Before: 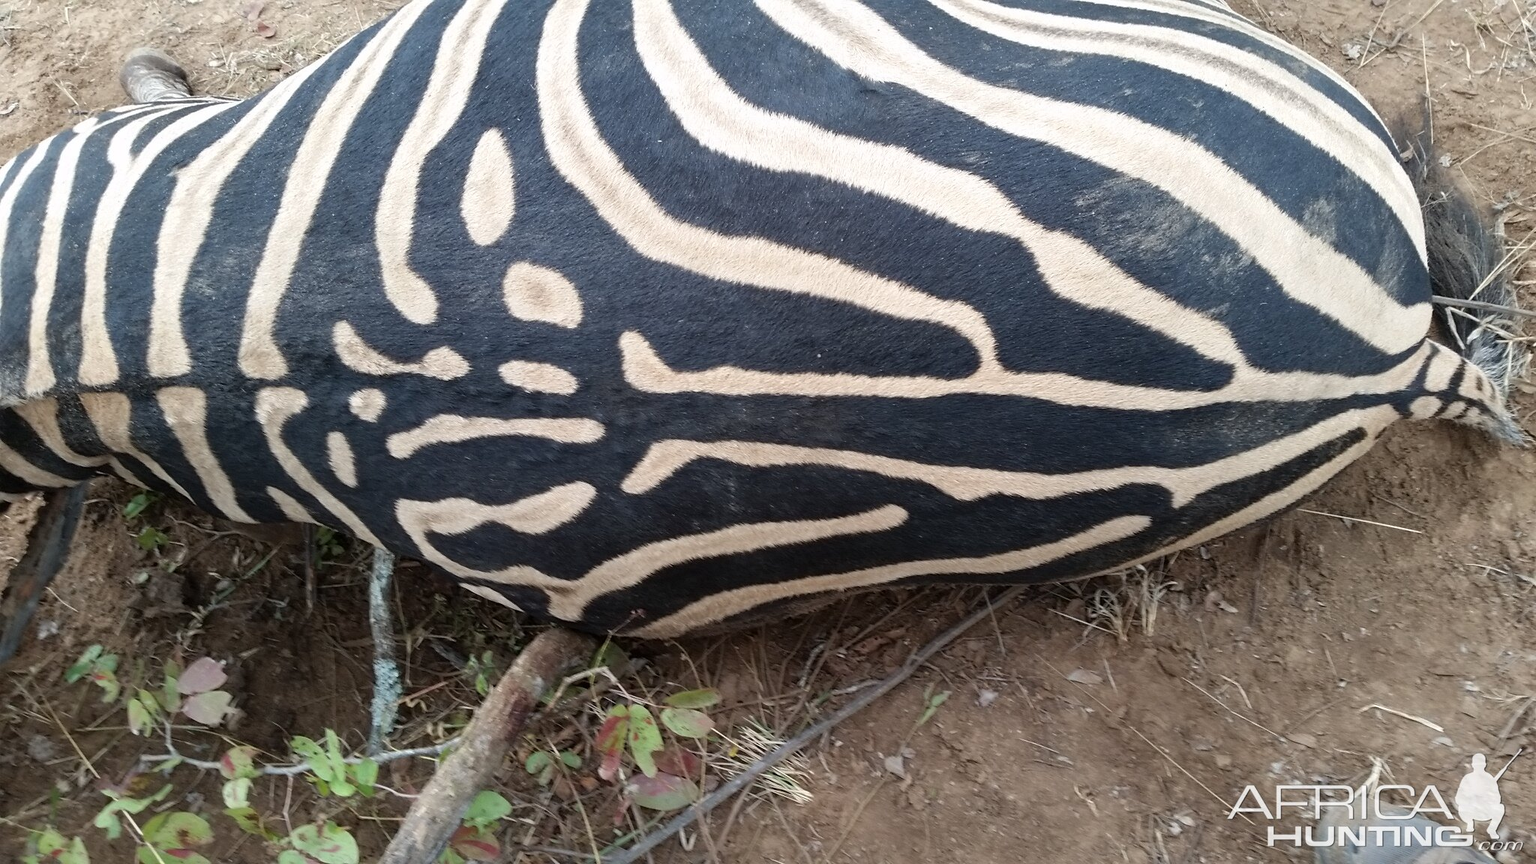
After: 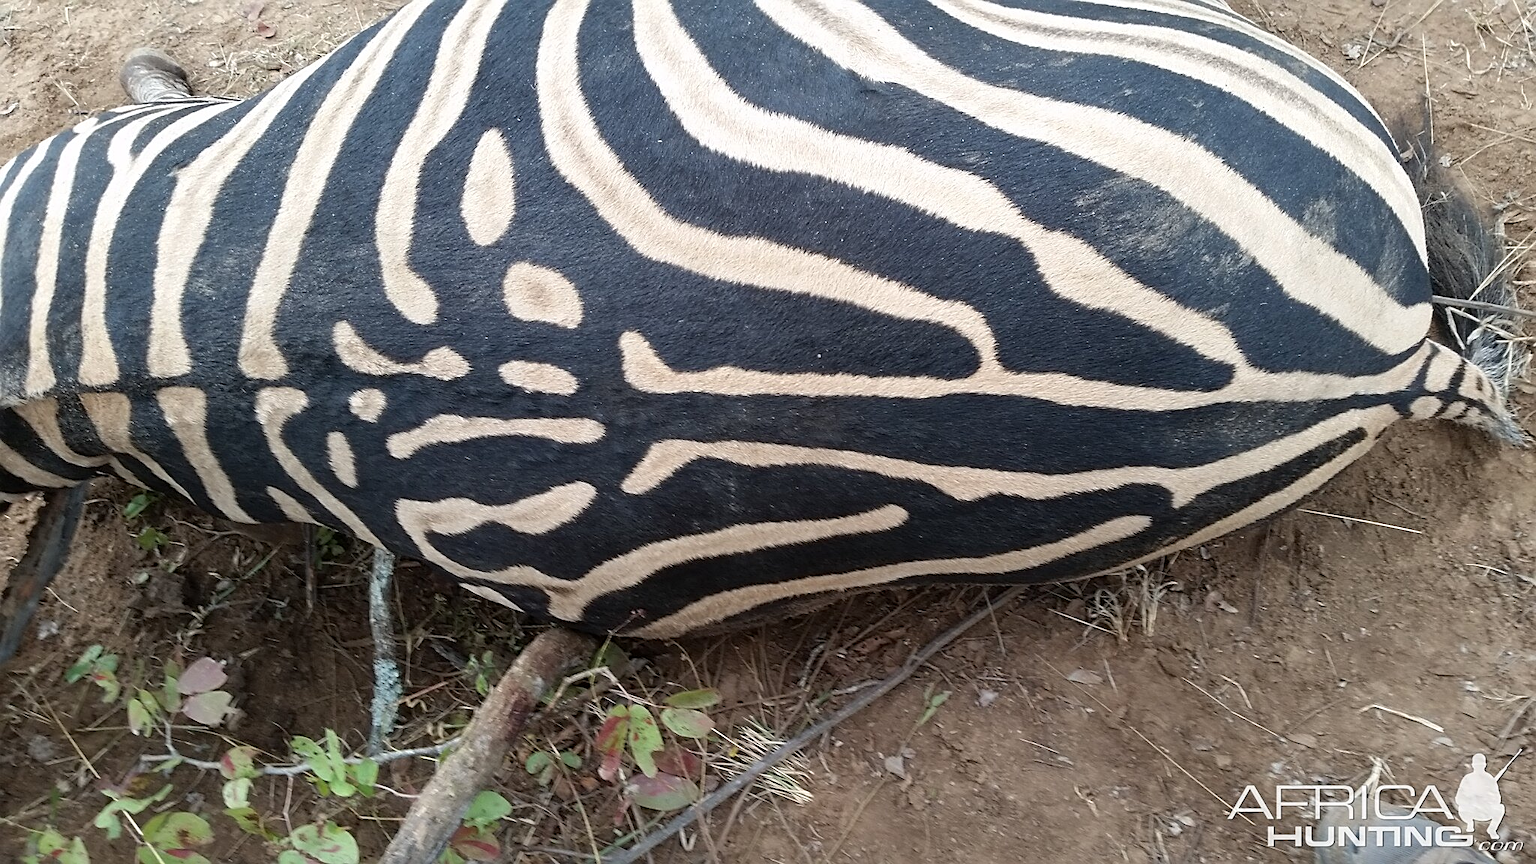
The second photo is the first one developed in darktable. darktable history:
sharpen: radius 1.974
